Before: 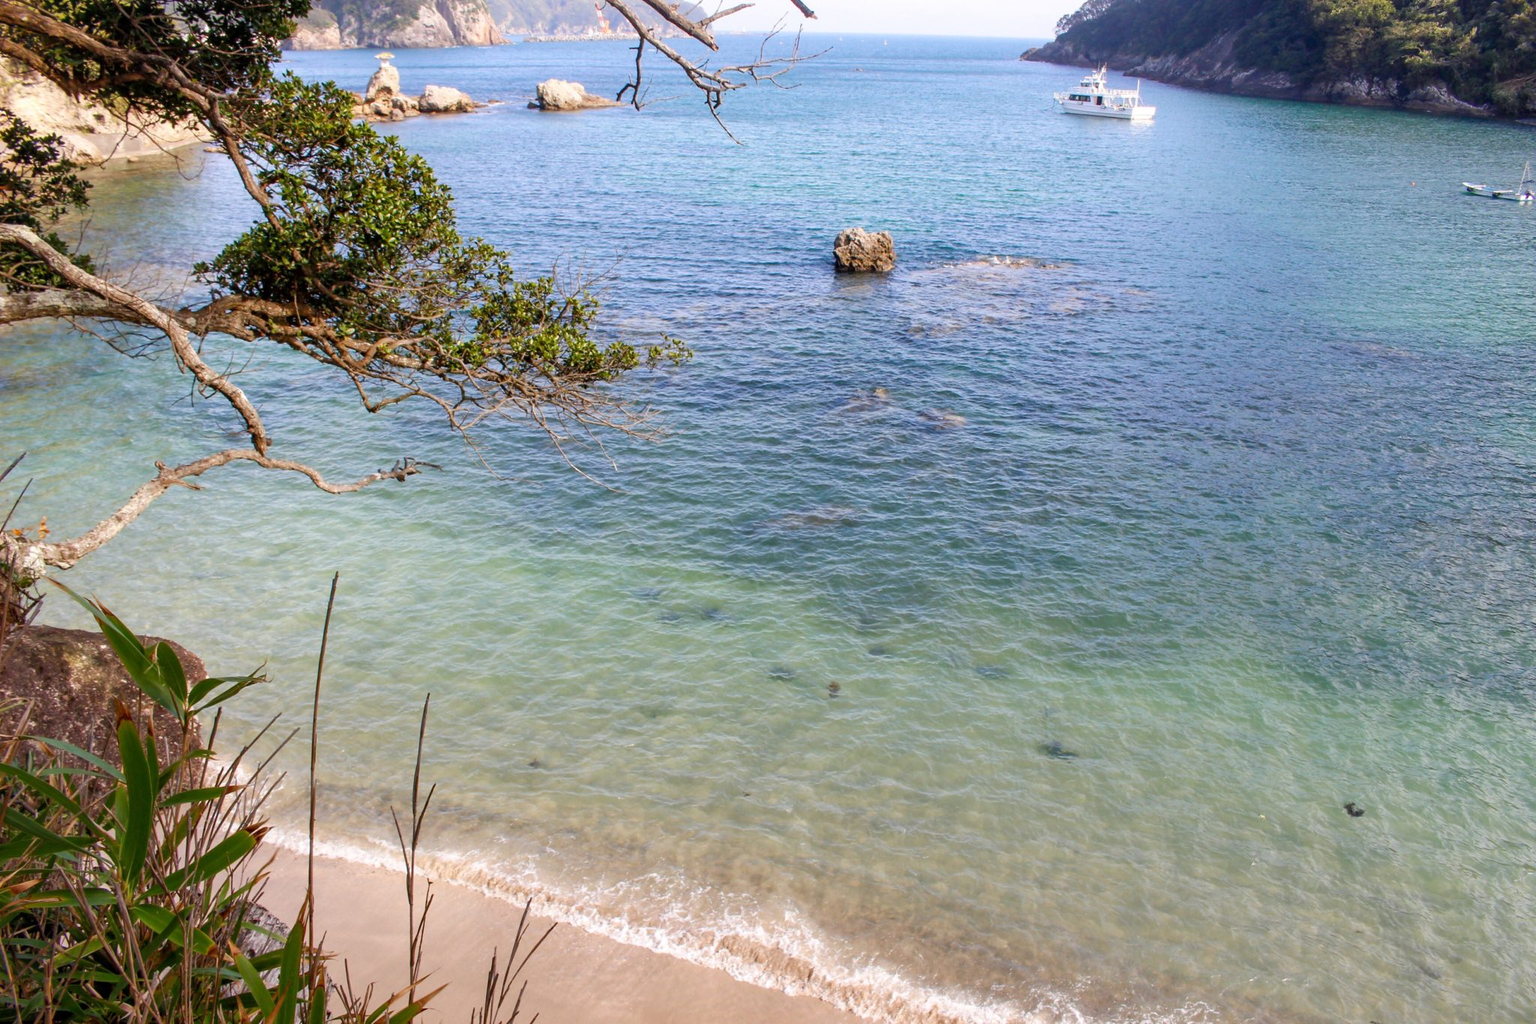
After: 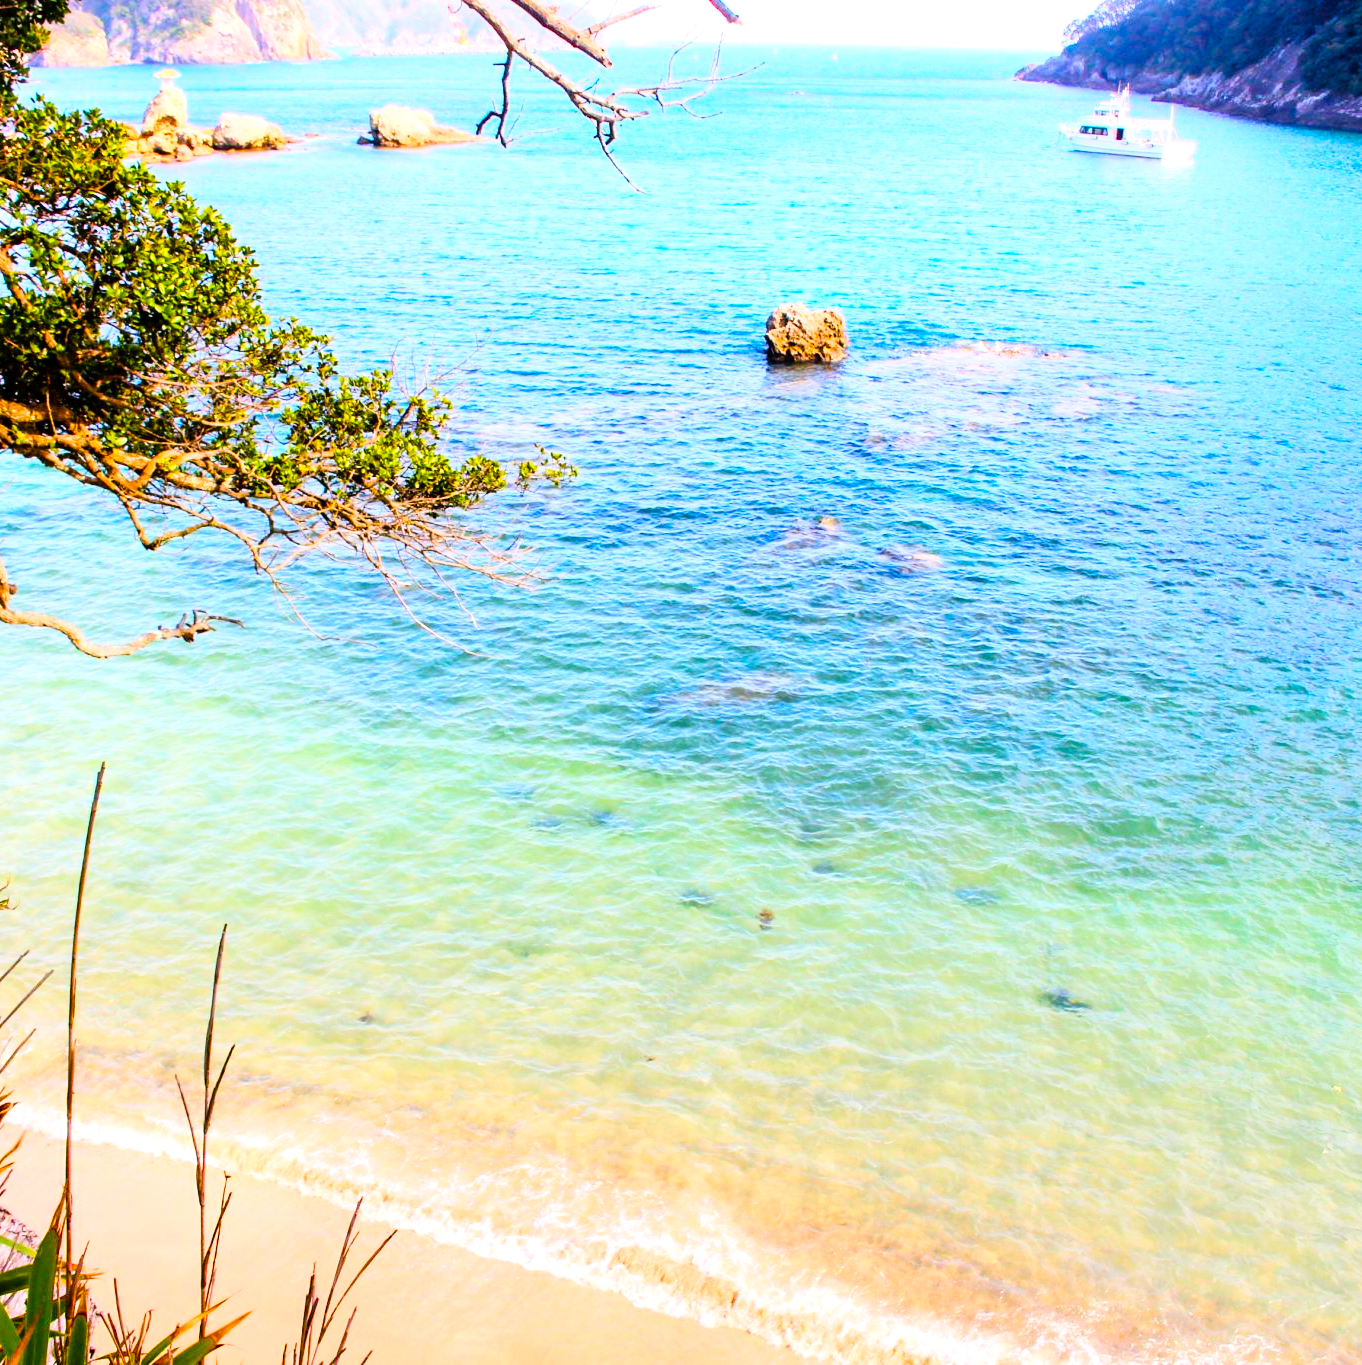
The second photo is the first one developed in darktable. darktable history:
color balance rgb: linear chroma grading › global chroma 9%, perceptual saturation grading › global saturation 36%, perceptual saturation grading › shadows 35%, perceptual brilliance grading › global brilliance 15%, perceptual brilliance grading › shadows -35%, global vibrance 15%
tone curve: curves: ch0 [(0, 0) (0.084, 0.074) (0.2, 0.297) (0.363, 0.591) (0.495, 0.765) (0.68, 0.901) (0.851, 0.967) (1, 1)], color space Lab, linked channels, preserve colors none
crop: left 16.899%, right 16.556%
